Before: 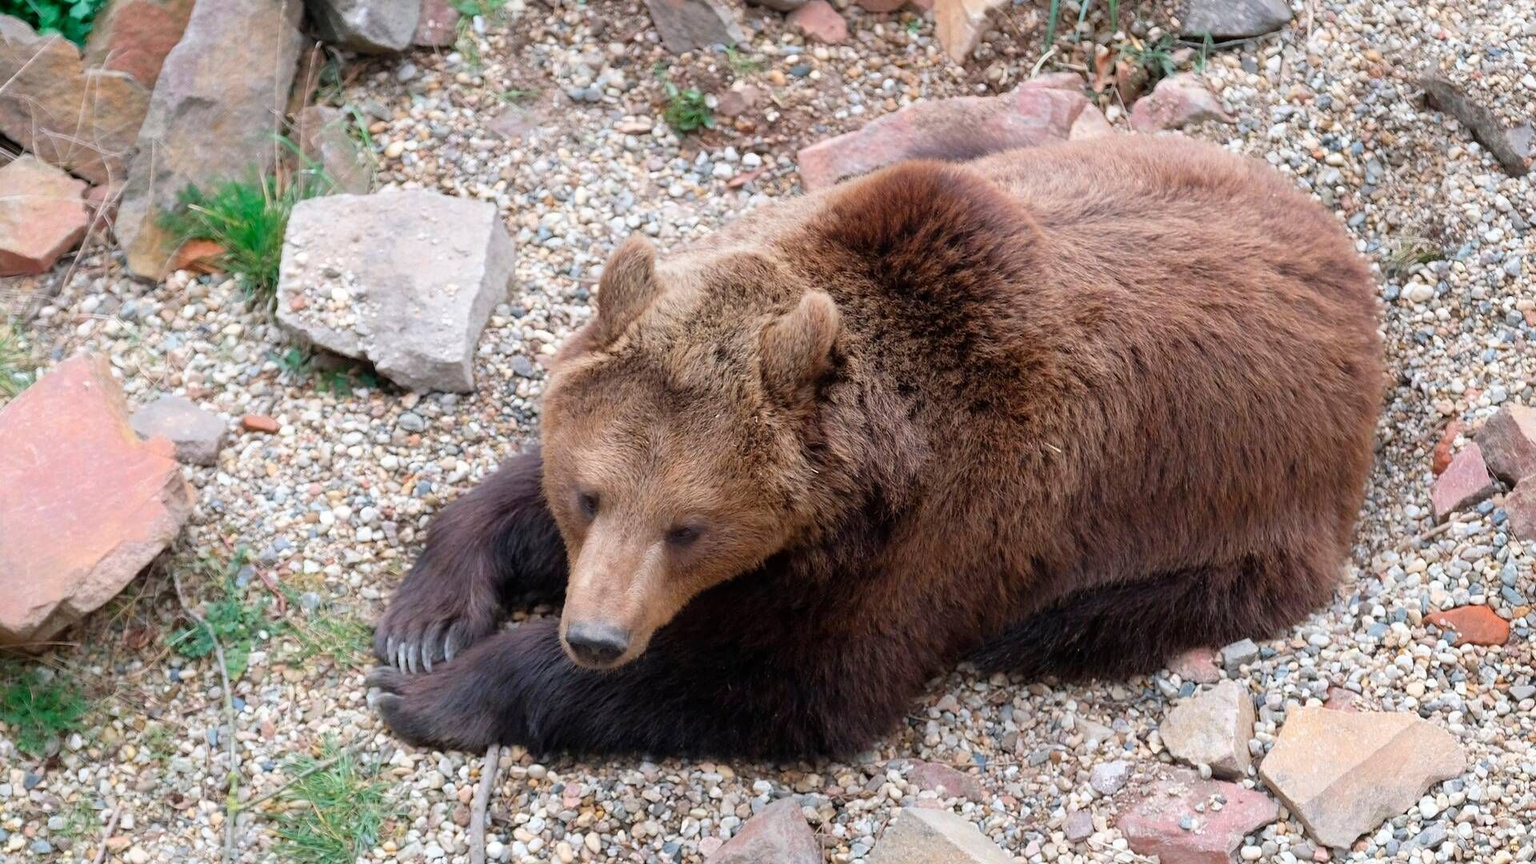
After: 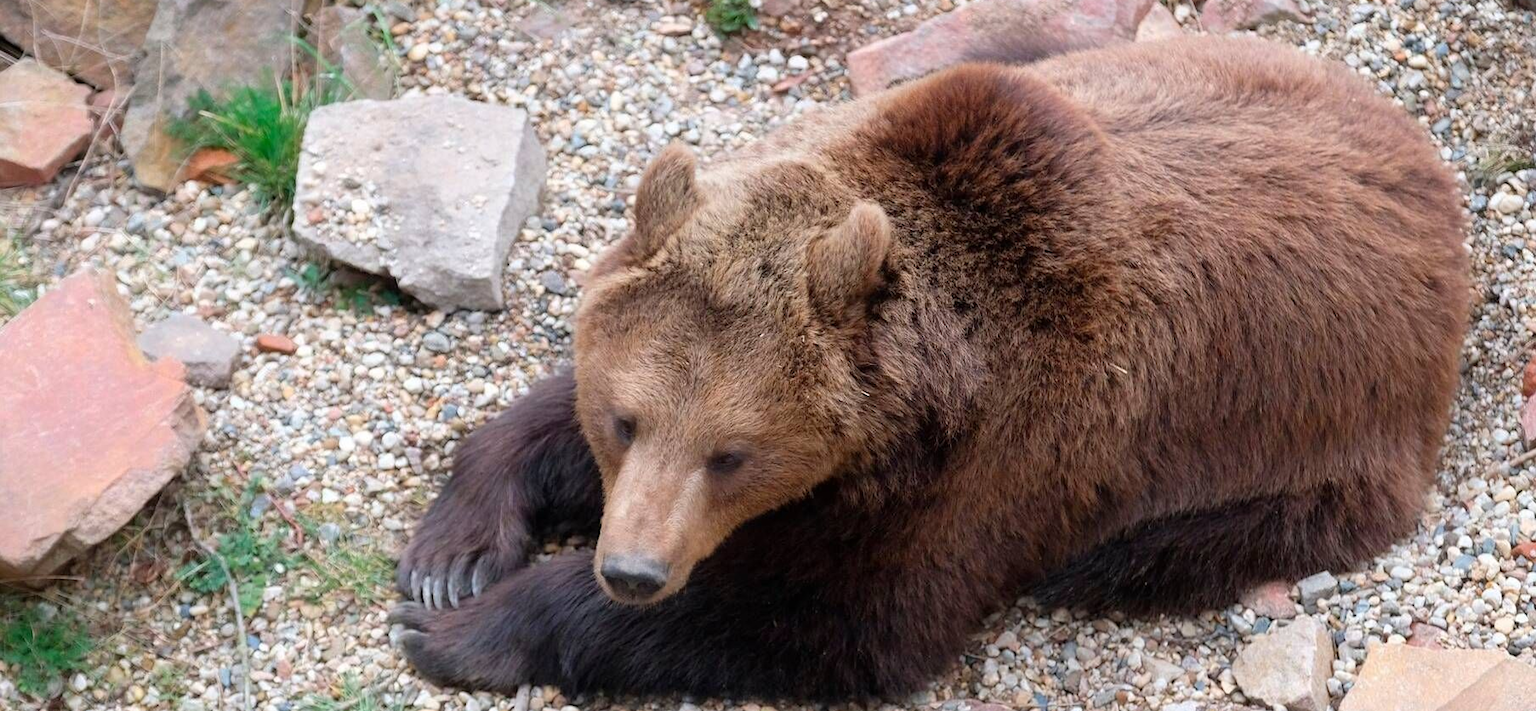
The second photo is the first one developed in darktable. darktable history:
crop and rotate: angle 0.055°, top 11.67%, right 5.732%, bottom 10.685%
